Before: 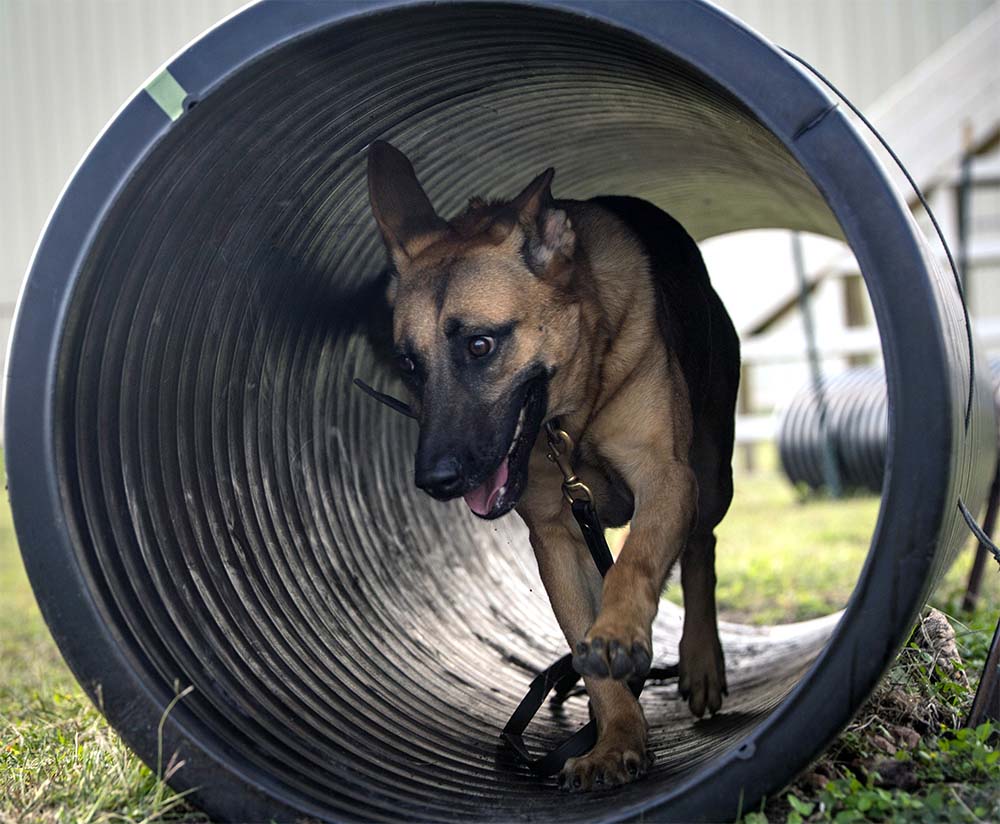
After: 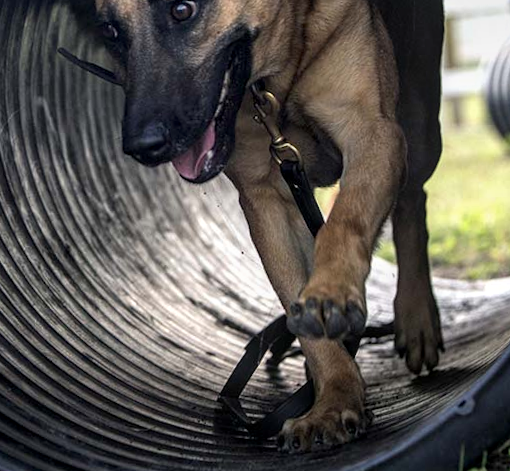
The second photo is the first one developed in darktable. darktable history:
local contrast: on, module defaults
rotate and perspective: rotation -2.22°, lens shift (horizontal) -0.022, automatic cropping off
crop: left 29.672%, top 41.786%, right 20.851%, bottom 3.487%
